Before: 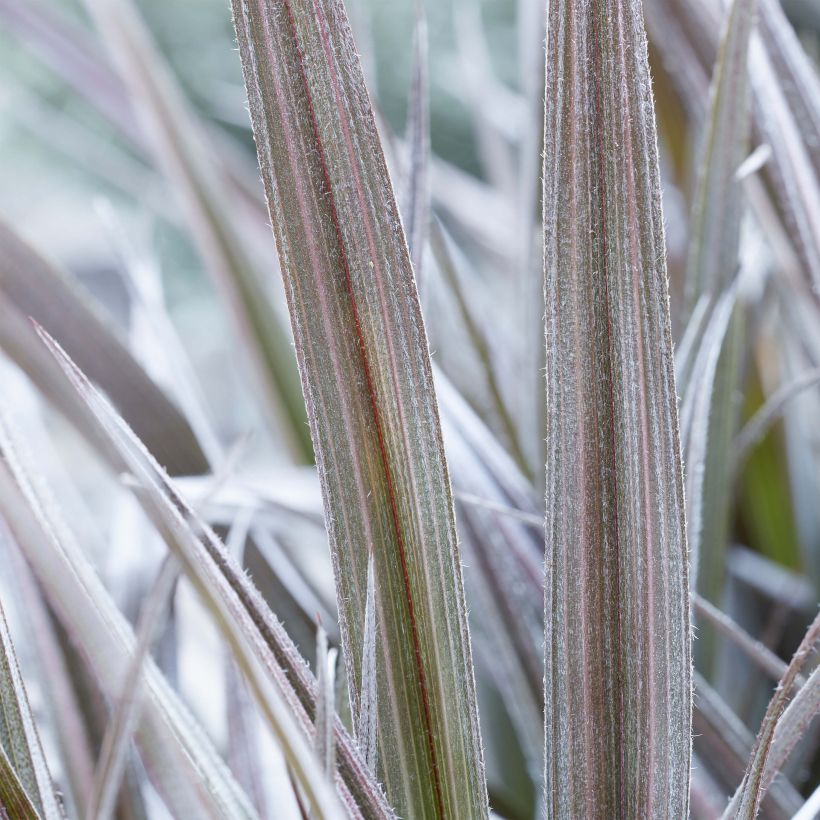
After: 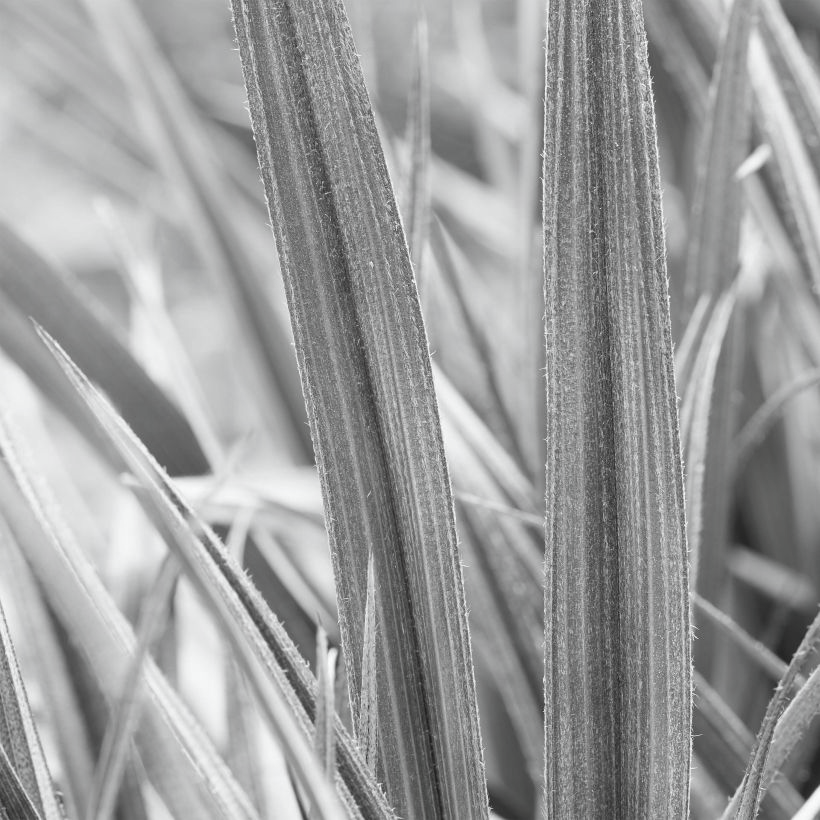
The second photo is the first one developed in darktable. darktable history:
contrast brightness saturation: saturation -0.982
exposure: compensate exposure bias true, compensate highlight preservation false
color correction: highlights a* -0.324, highlights b* -0.13
